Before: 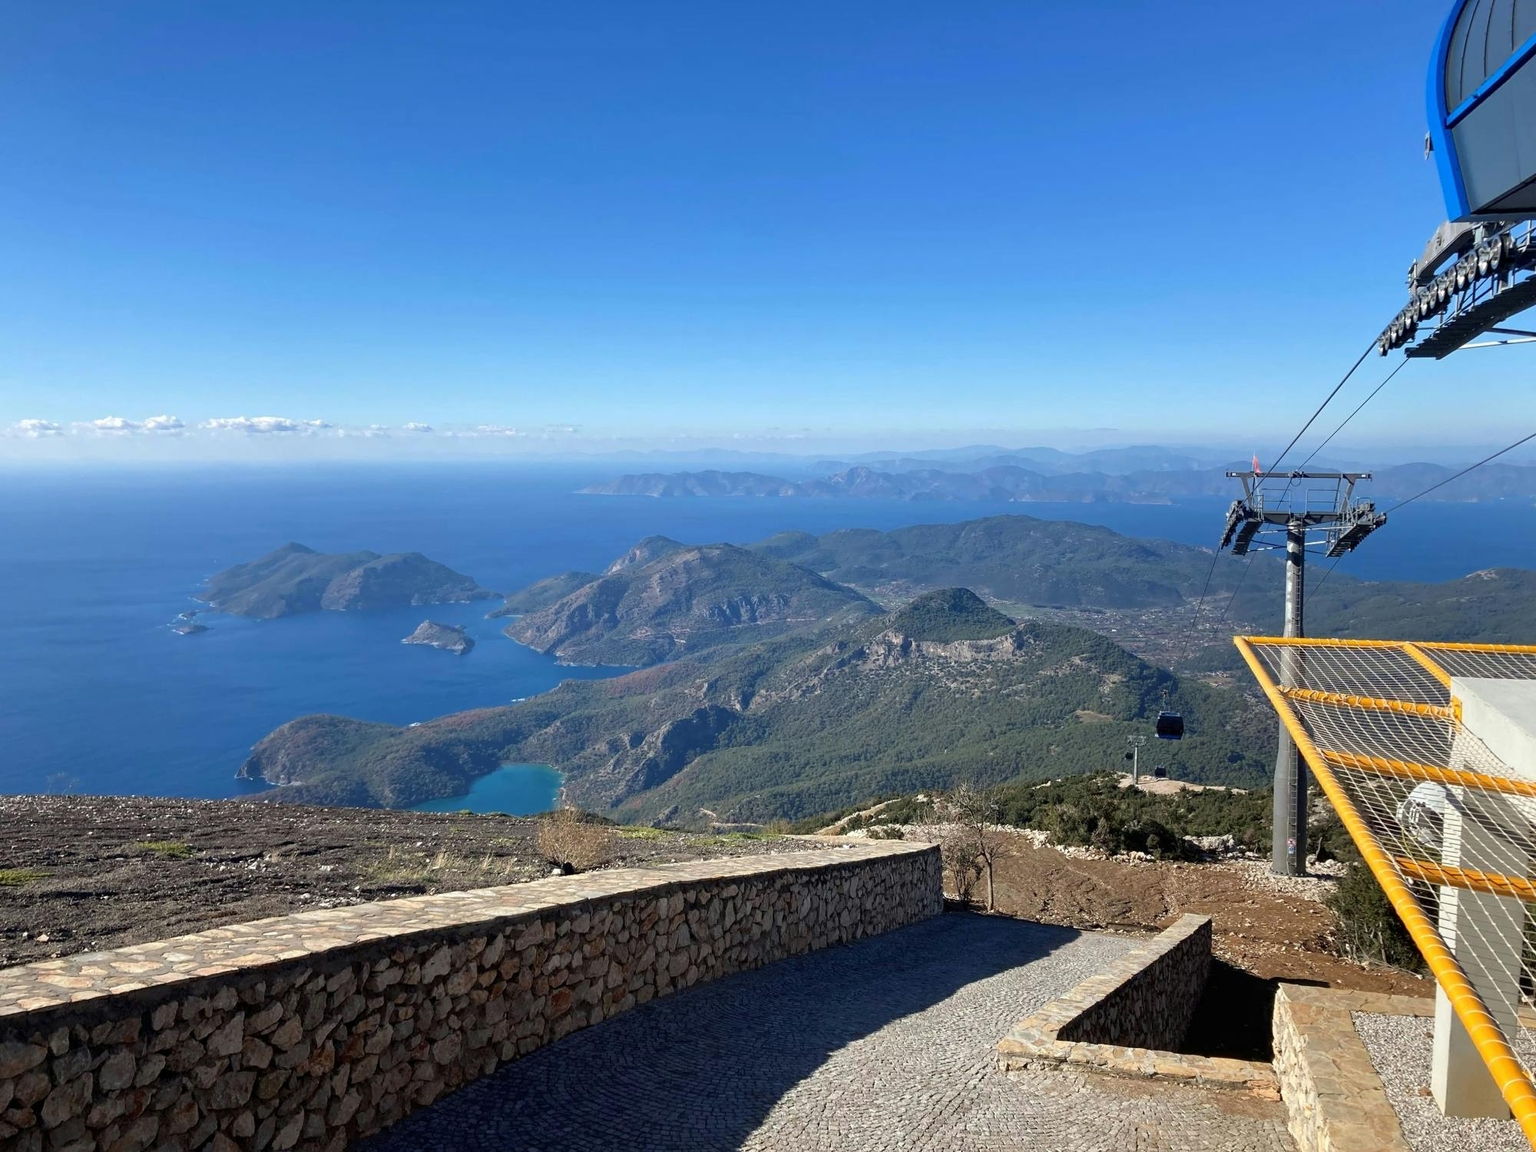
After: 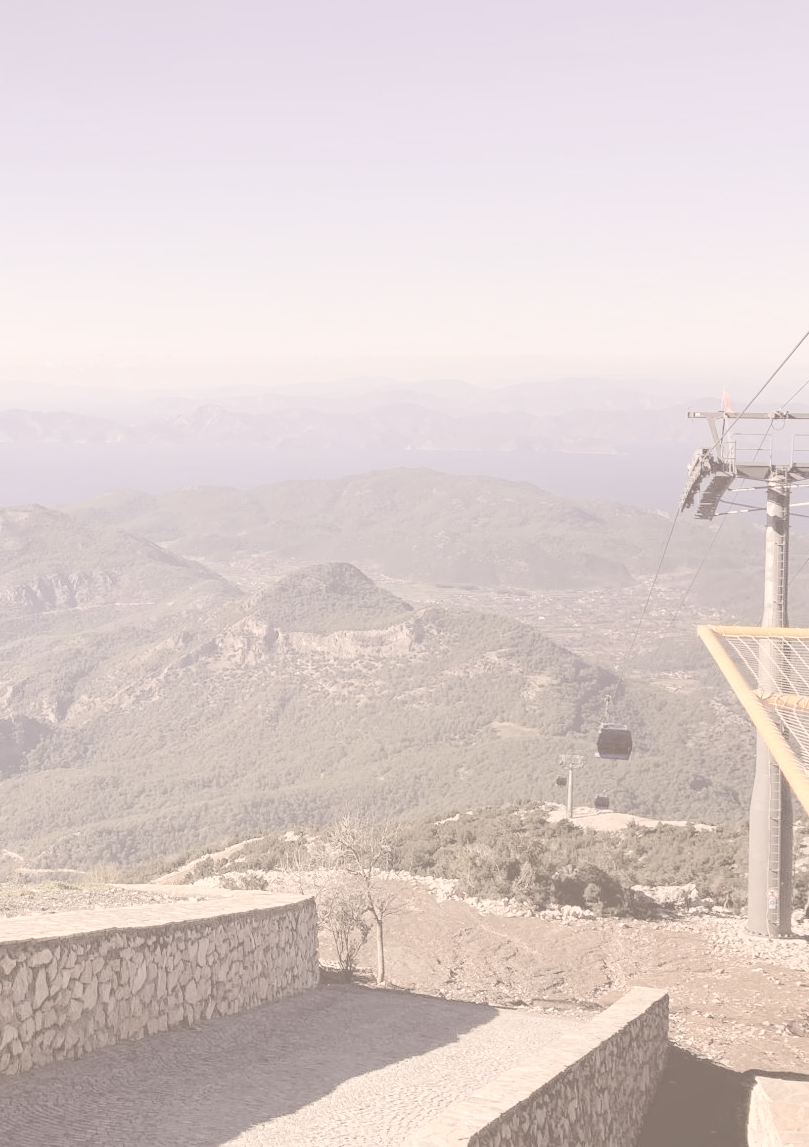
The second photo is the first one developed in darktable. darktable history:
exposure: black level correction 0, exposure 0.698 EV, compensate highlight preservation false
shadows and highlights: shadows -0.151, highlights 41.81
color correction: highlights a* 6.15, highlights b* 8.07, shadows a* 5.69, shadows b* 7.46, saturation 0.881
crop: left 45.476%, top 13.582%, right 14.054%, bottom 9.906%
contrast brightness saturation: contrast -0.327, brightness 0.77, saturation -0.761
